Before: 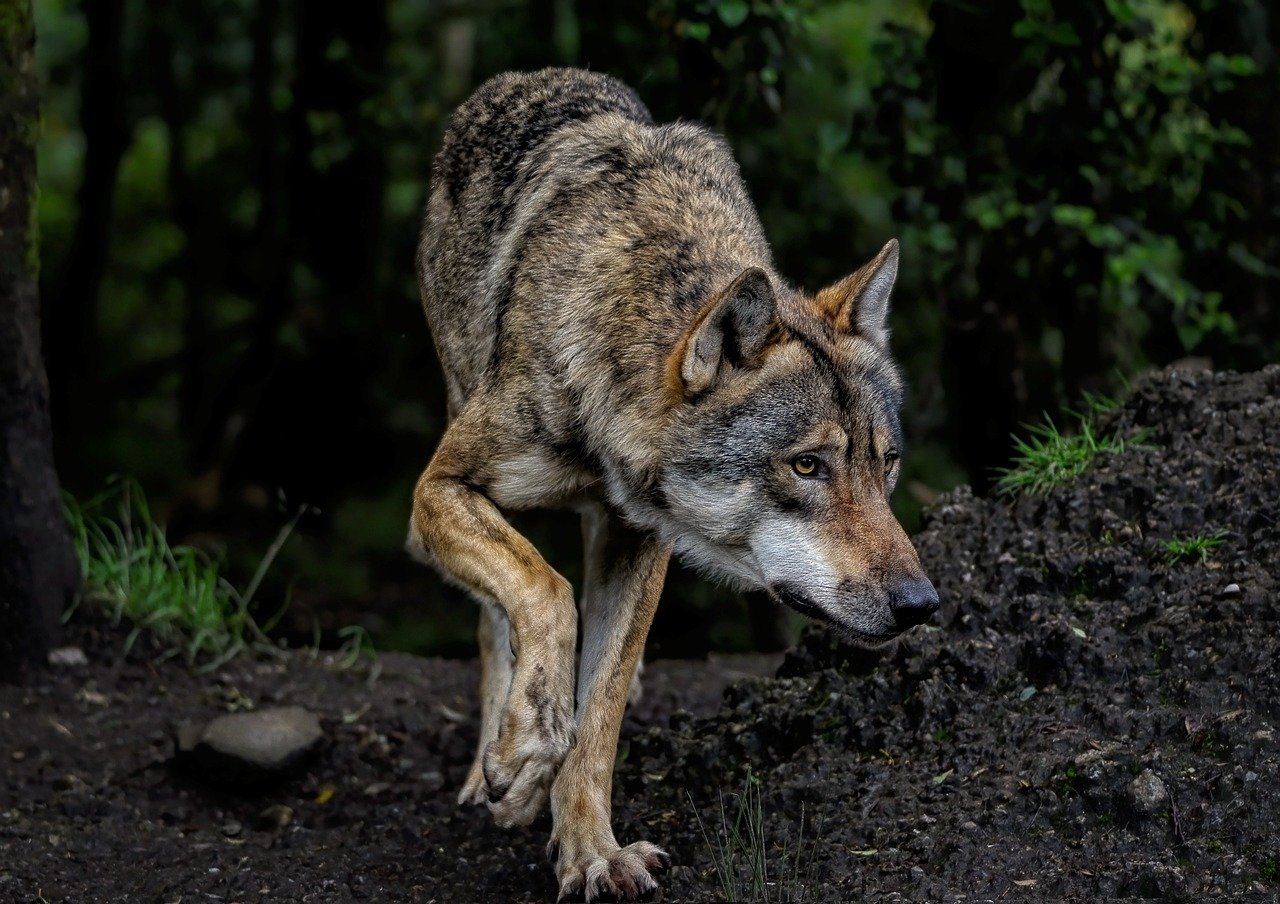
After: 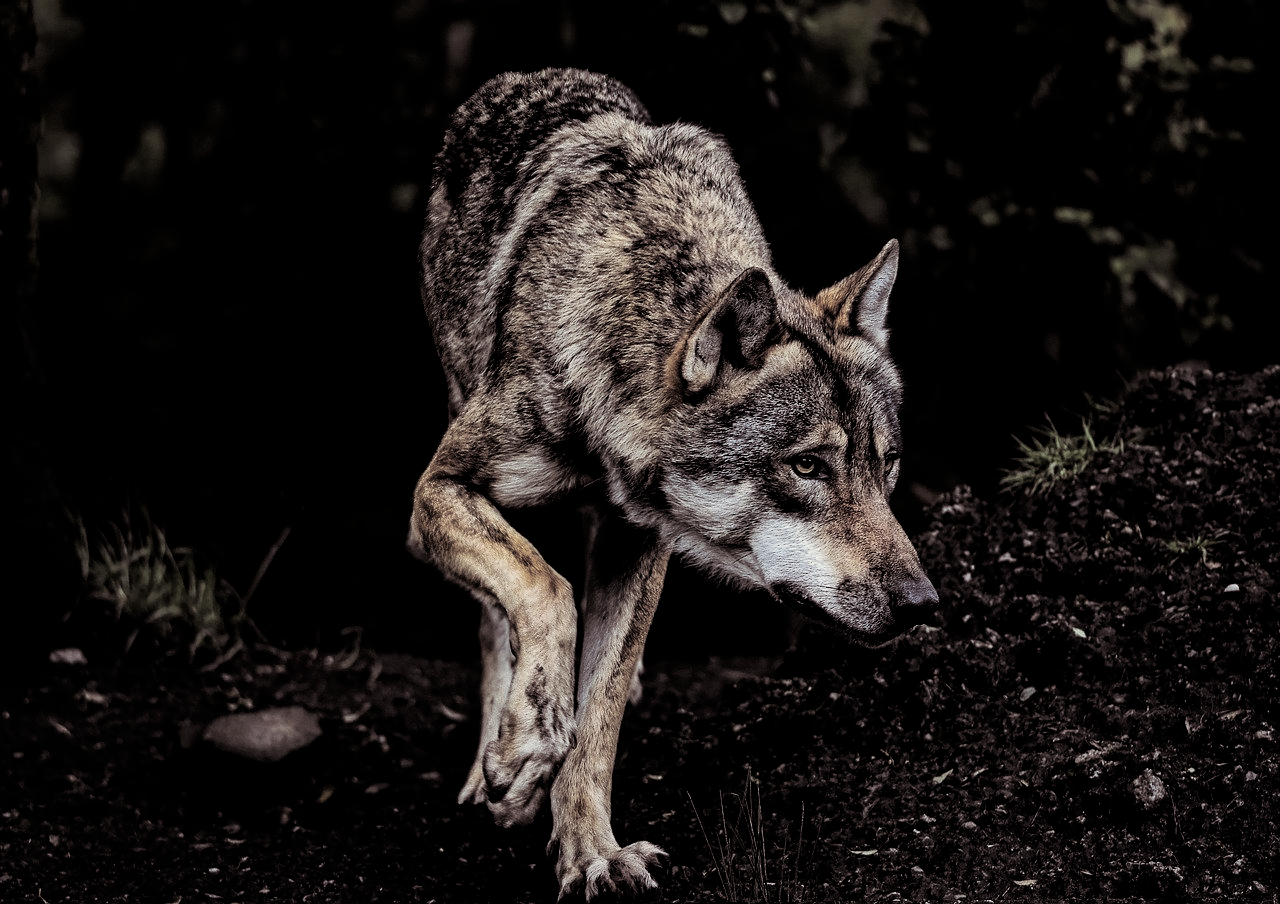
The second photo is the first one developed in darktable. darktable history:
tone equalizer: -8 EV -0.417 EV, -7 EV -0.389 EV, -6 EV -0.333 EV, -5 EV -0.222 EV, -3 EV 0.222 EV, -2 EV 0.333 EV, -1 EV 0.389 EV, +0 EV 0.417 EV, edges refinement/feathering 500, mask exposure compensation -1.57 EV, preserve details no
exposure: exposure 0.078 EV, compensate highlight preservation false
contrast brightness saturation: contrast 0.1, saturation -0.3
split-toning: shadows › saturation 0.2
filmic rgb: black relative exposure -5 EV, hardness 2.88, contrast 1.2
